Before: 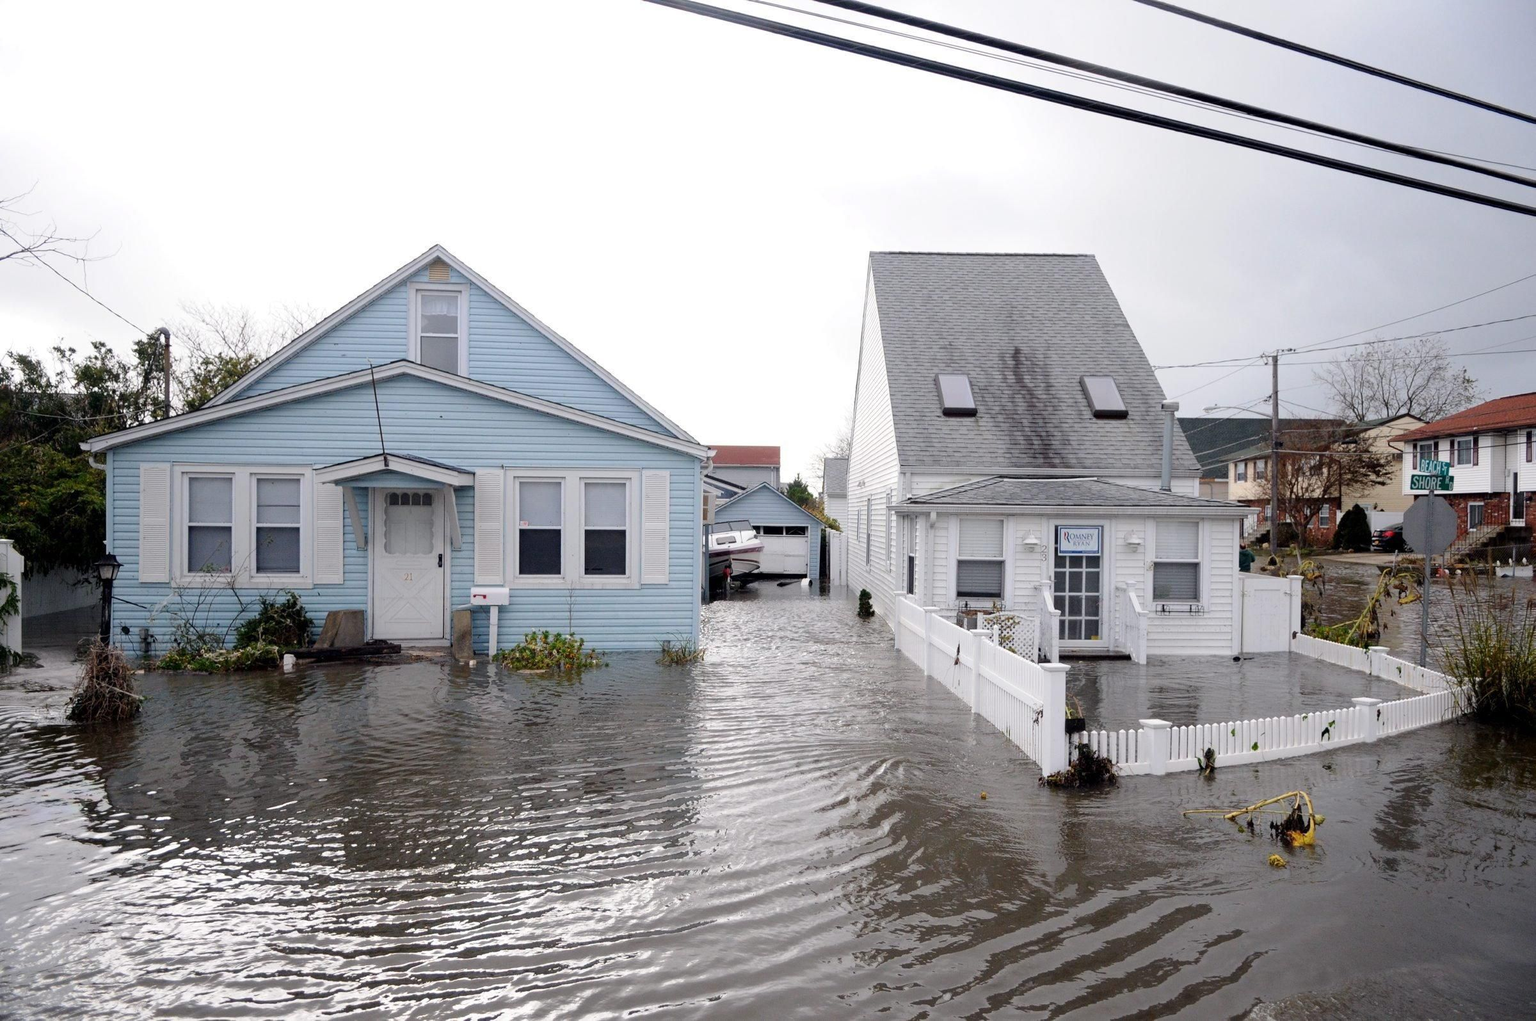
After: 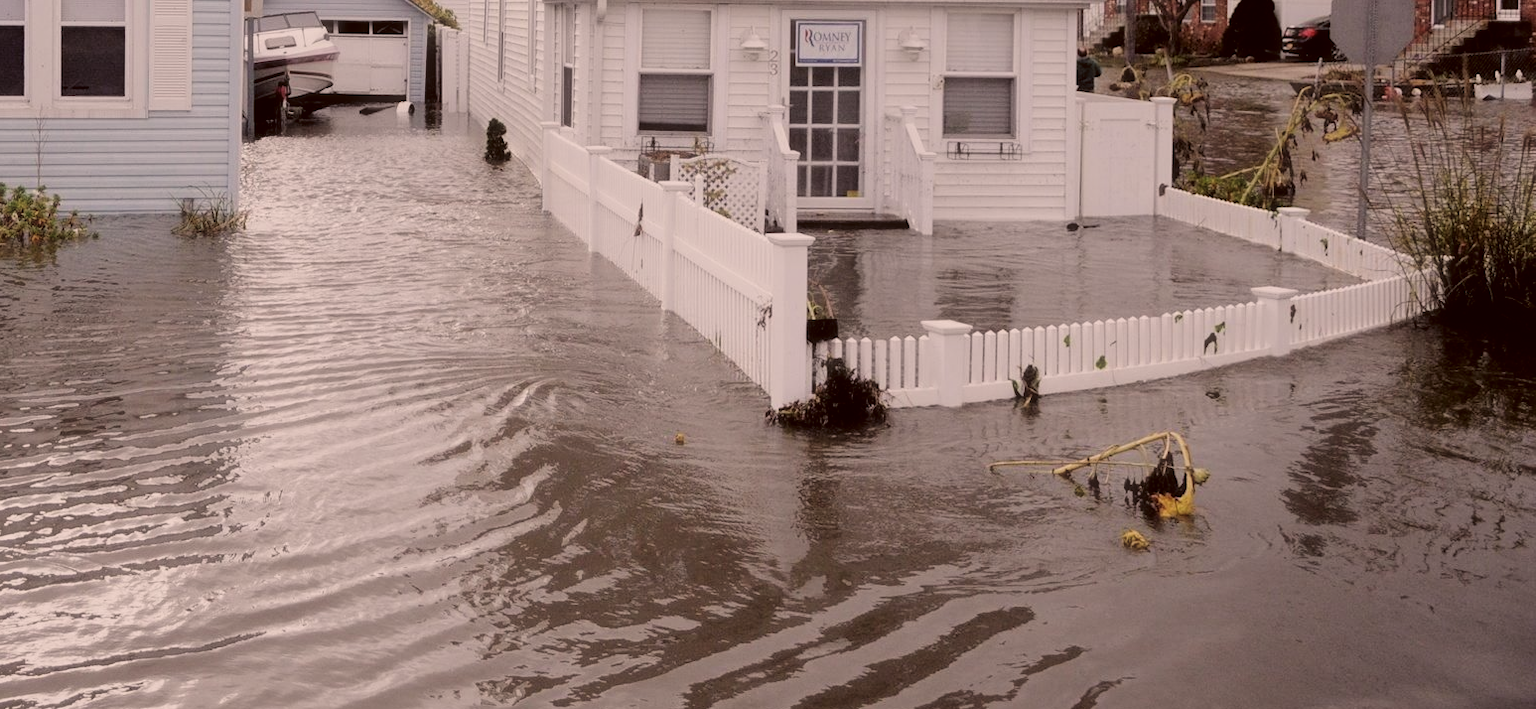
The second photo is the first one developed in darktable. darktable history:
filmic rgb: white relative exposure 3.9 EV, hardness 4.26
shadows and highlights: shadows 37.27, highlights -28.18, soften with gaussian
crop and rotate: left 35.509%, top 50.238%, bottom 4.934%
exposure: compensate highlight preservation false
color correction: highlights a* 10.21, highlights b* 9.79, shadows a* 8.61, shadows b* 7.88, saturation 0.8
haze removal: strength -0.1, adaptive false
